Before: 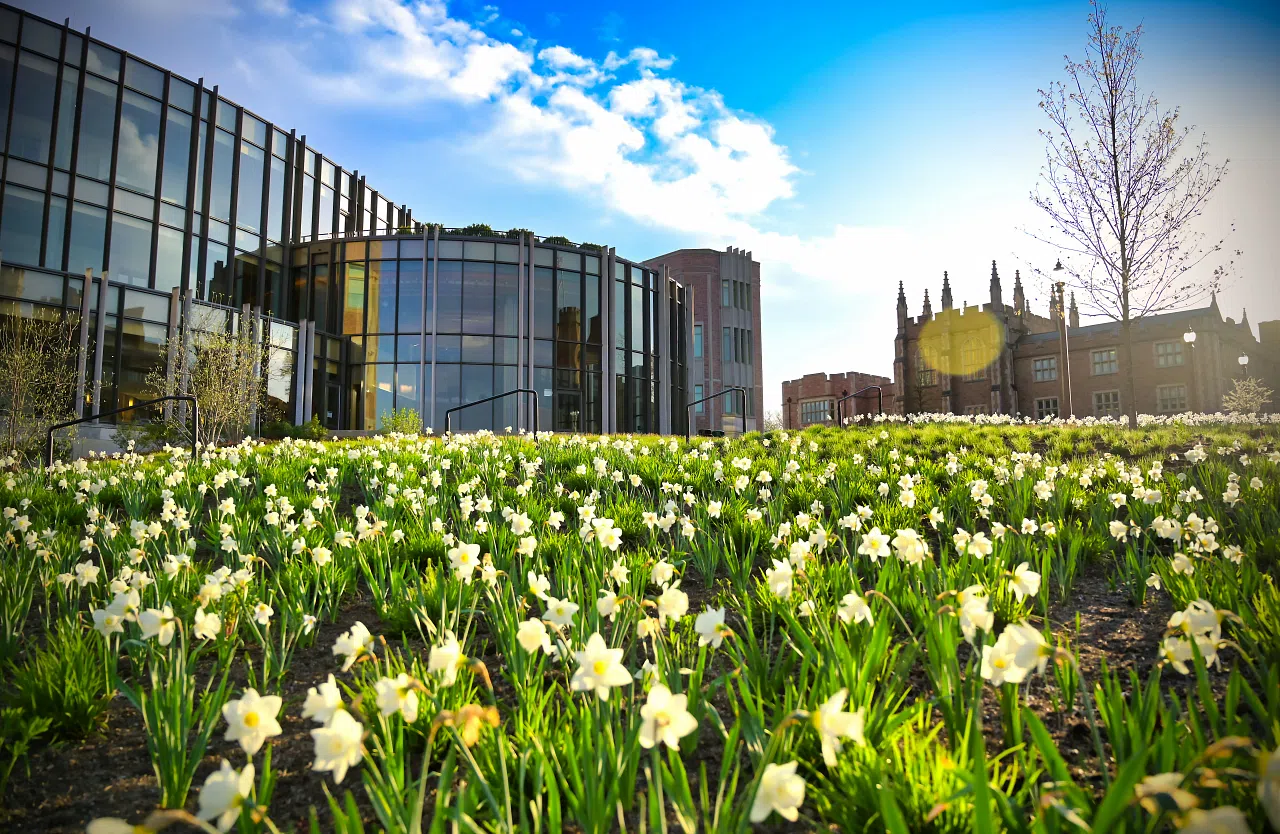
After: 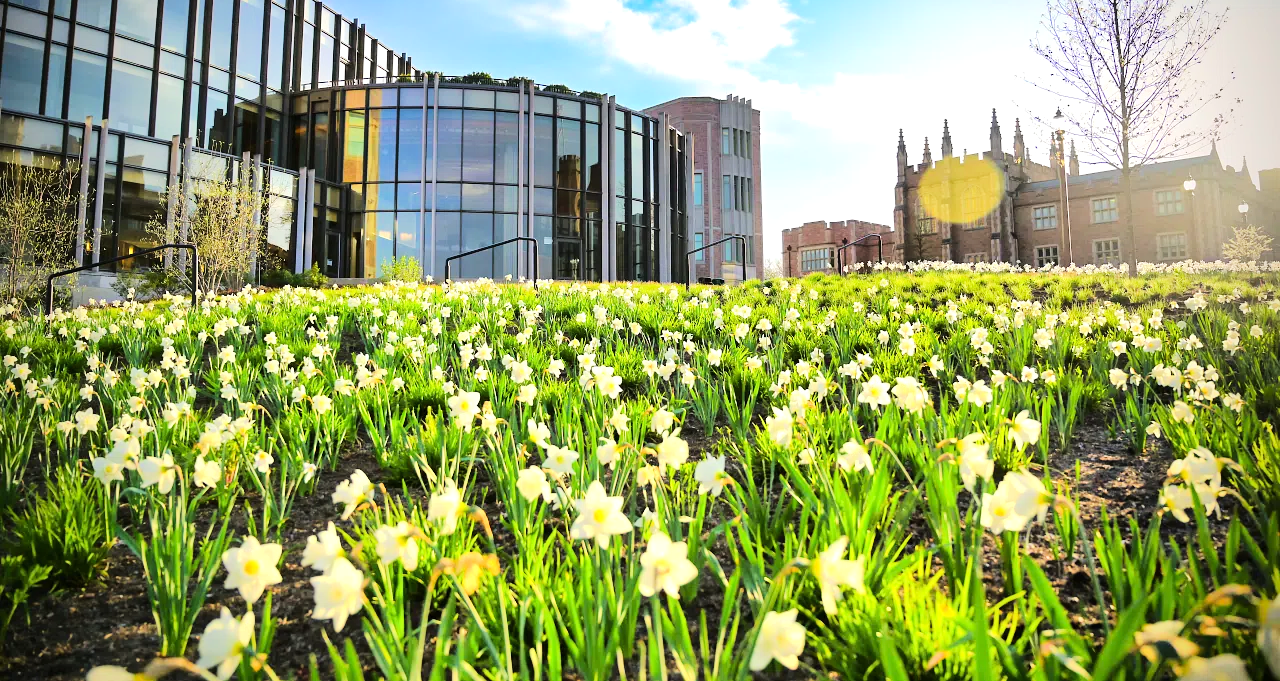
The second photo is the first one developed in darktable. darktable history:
tone equalizer: -7 EV 0.162 EV, -6 EV 0.592 EV, -5 EV 1.16 EV, -4 EV 1.3 EV, -3 EV 1.16 EV, -2 EV 0.6 EV, -1 EV 0.147 EV, edges refinement/feathering 500, mask exposure compensation -1.57 EV, preserve details no
crop and rotate: top 18.321%
